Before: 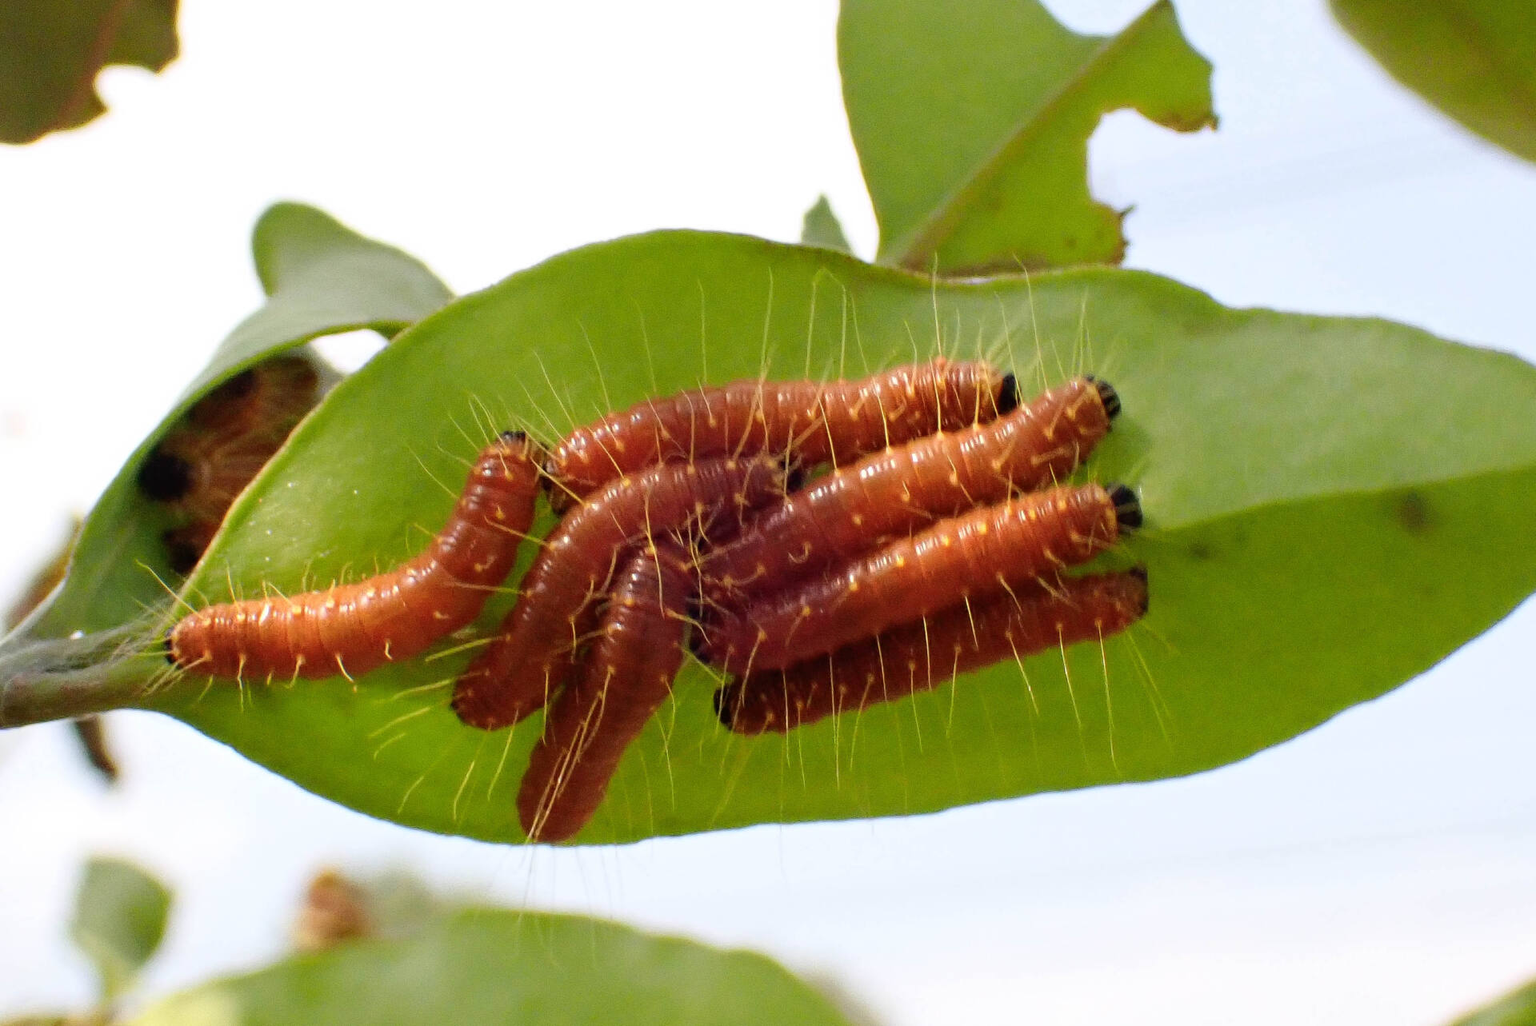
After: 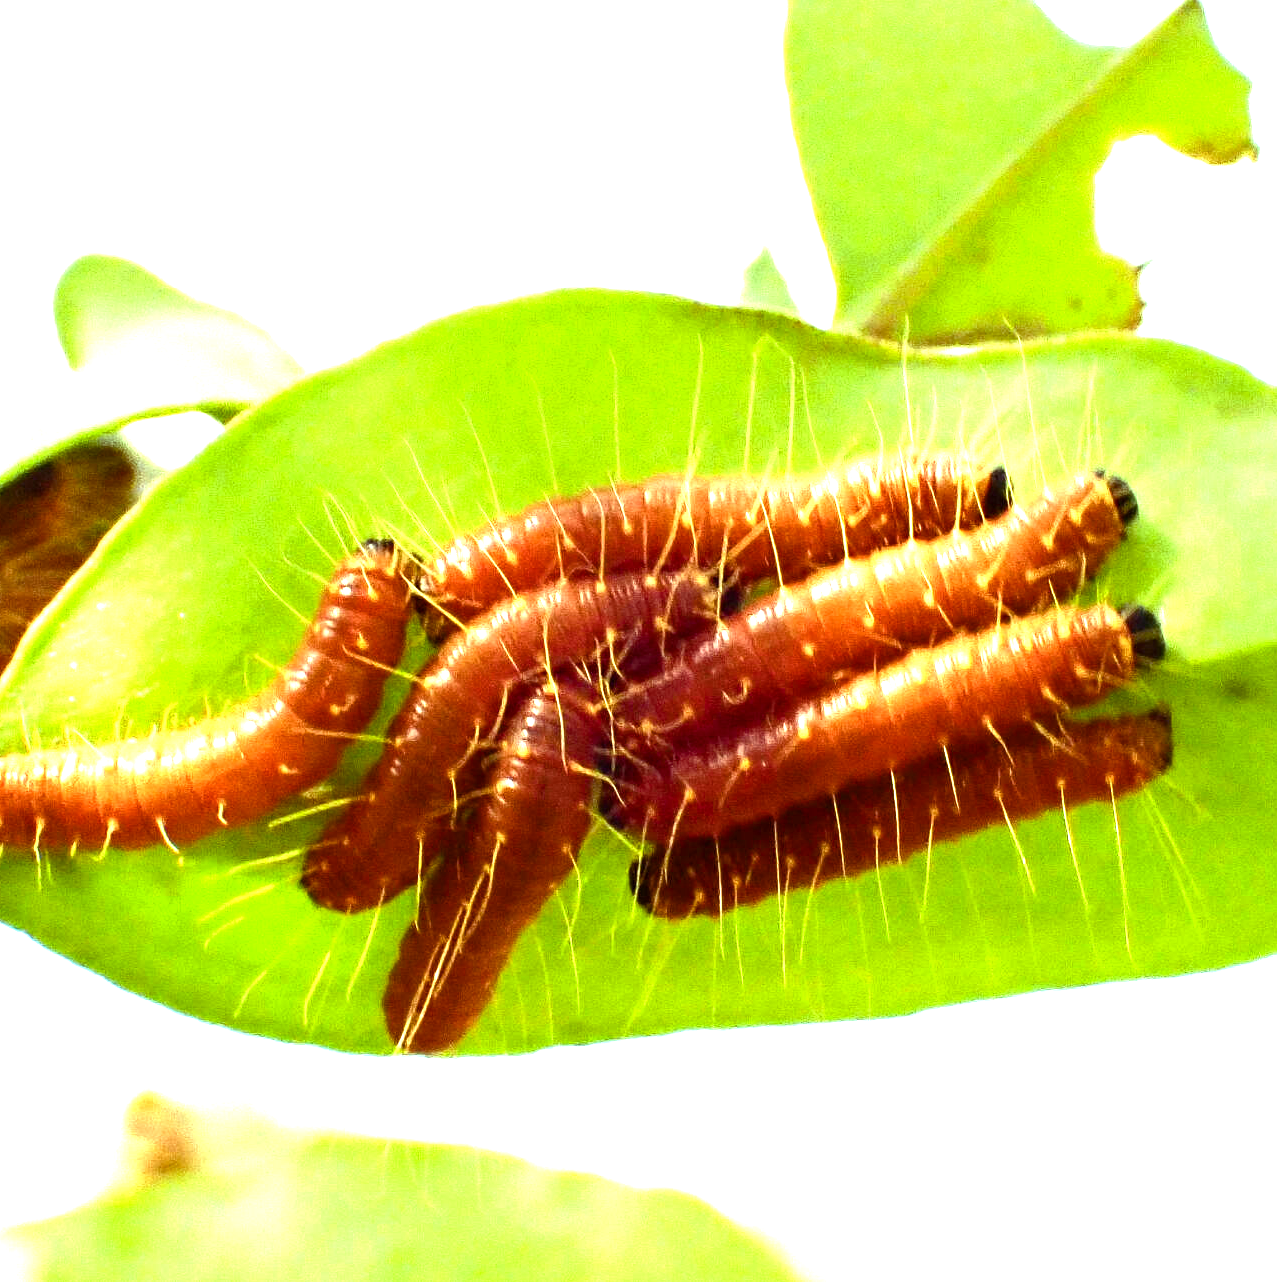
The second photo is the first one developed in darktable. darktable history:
exposure: black level correction 0, exposure 1.2 EV, compensate highlight preservation false
crop and rotate: left 13.701%, right 19.78%
color correction: highlights a* 3.03, highlights b* -1.59, shadows a* -0.109, shadows b* 1.73, saturation 0.976
color balance rgb: power › chroma 0.658%, power › hue 60°, highlights gain › luminance 15.556%, highlights gain › chroma 6.93%, highlights gain › hue 128.29°, perceptual saturation grading › global saturation 20%, perceptual saturation grading › highlights -25.757%, perceptual saturation grading › shadows 24.981%, perceptual brilliance grading › global brilliance 14.63%, perceptual brilliance grading › shadows -34.356%
